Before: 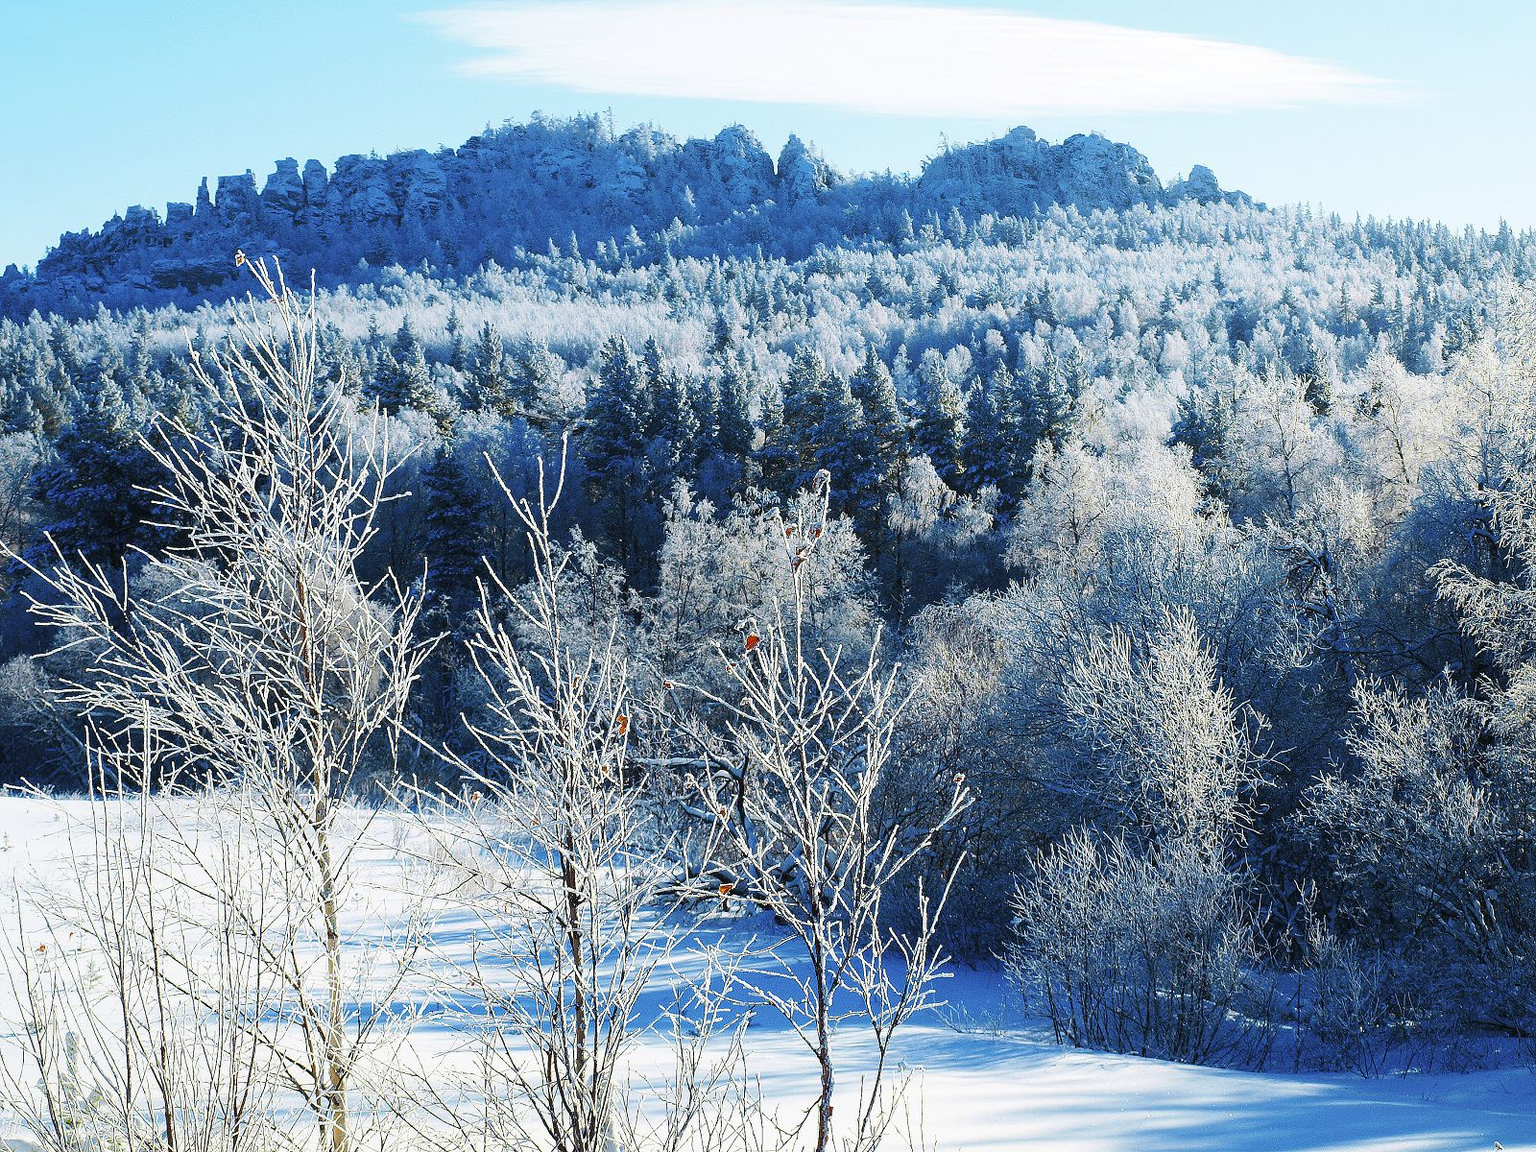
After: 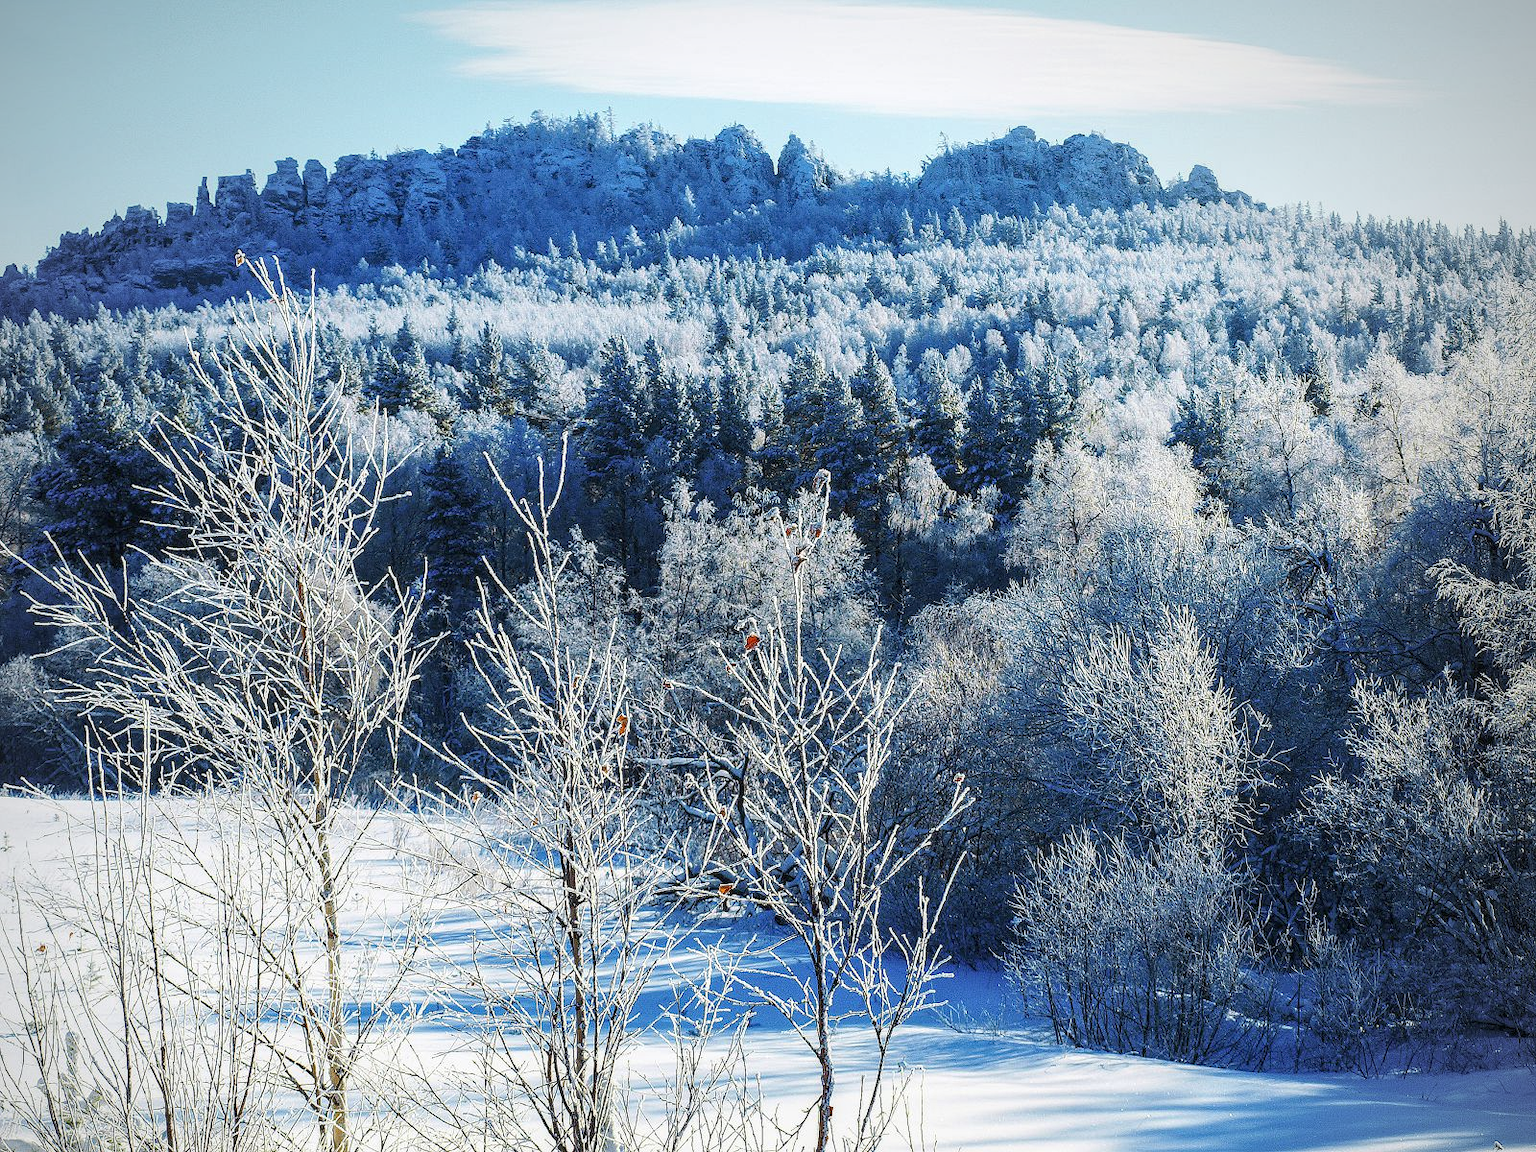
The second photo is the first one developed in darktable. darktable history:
local contrast: on, module defaults
vignetting: fall-off radius 60.88%, center (-0.03, 0.236)
